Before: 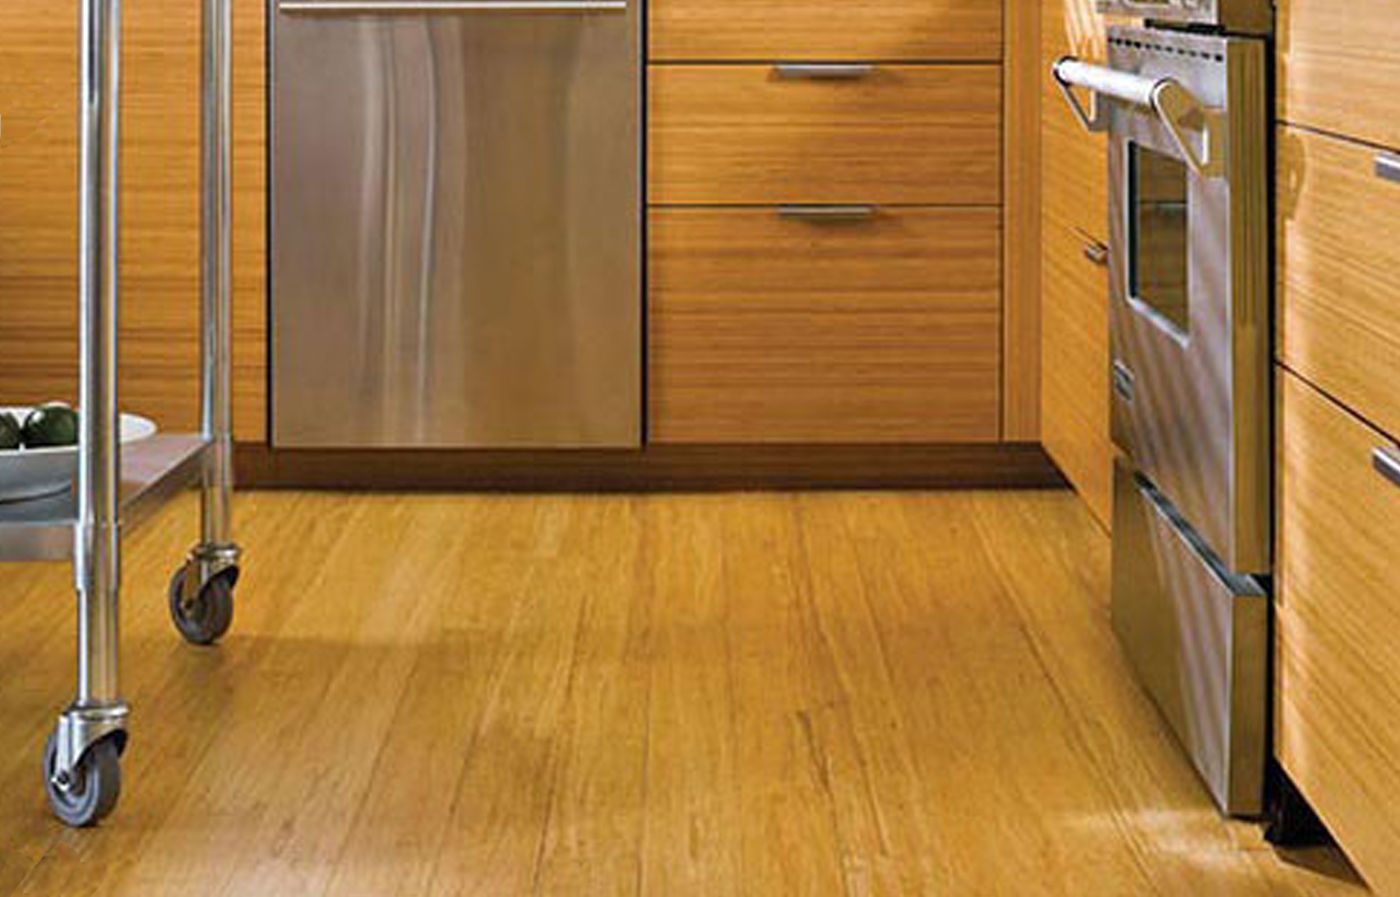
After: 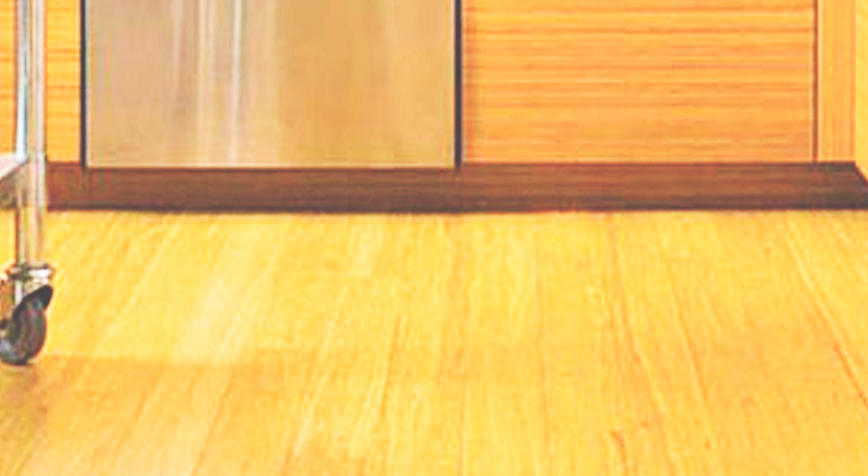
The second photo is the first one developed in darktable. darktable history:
exposure: black level correction -0.041, exposure 0.064 EV, compensate highlight preservation false
base curve: curves: ch0 [(0, 0) (0.007, 0.004) (0.027, 0.03) (0.046, 0.07) (0.207, 0.54) (0.442, 0.872) (0.673, 0.972) (1, 1)], preserve colors none
crop: left 13.312%, top 31.28%, right 24.627%, bottom 15.582%
